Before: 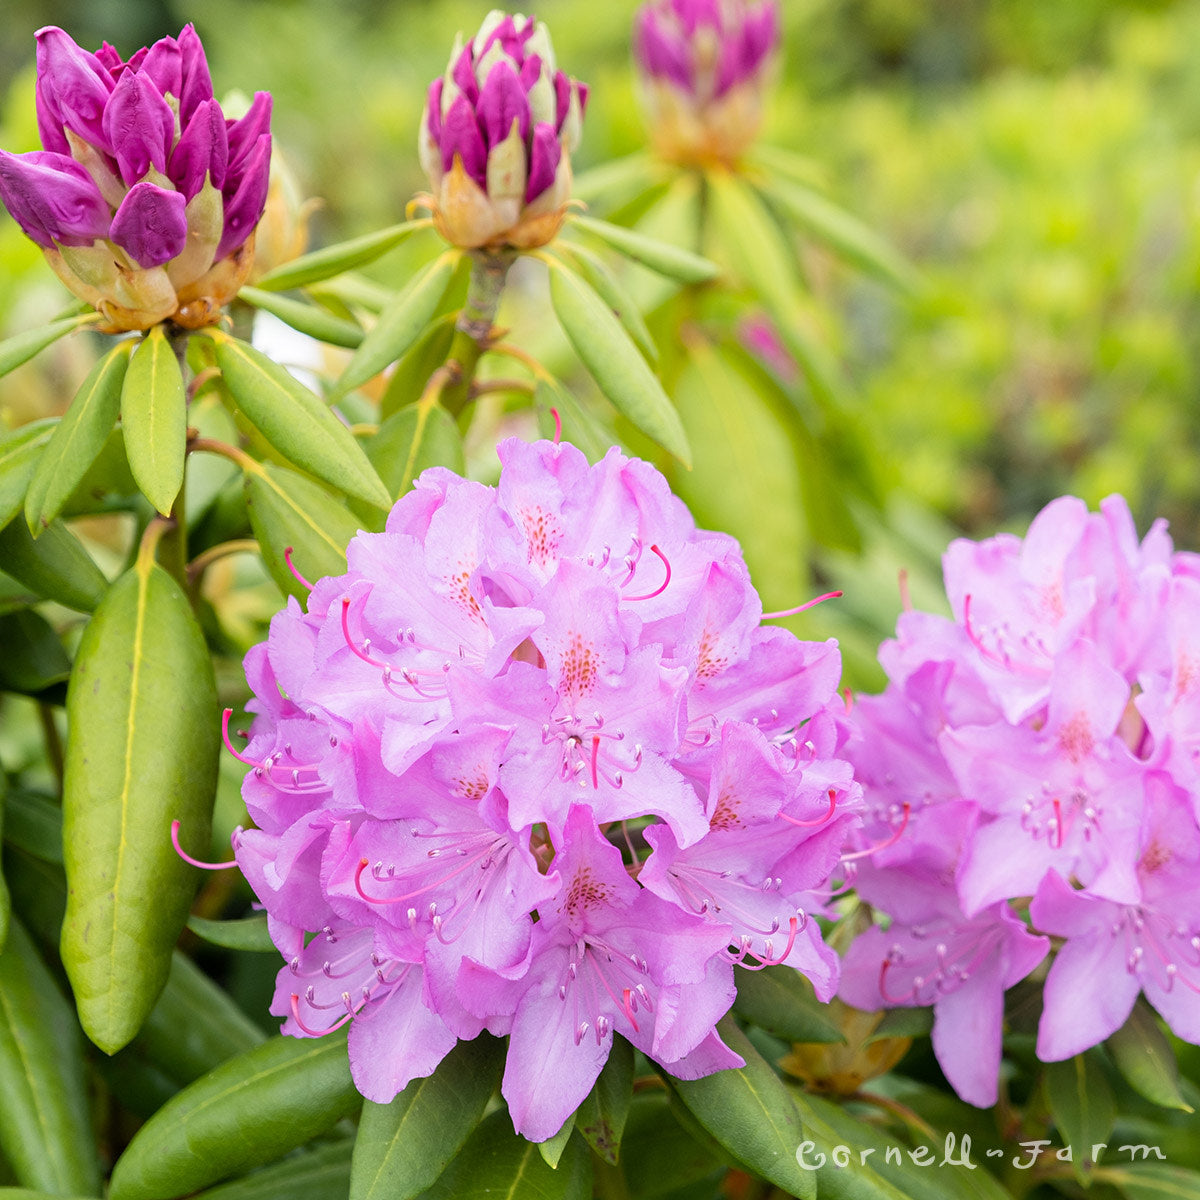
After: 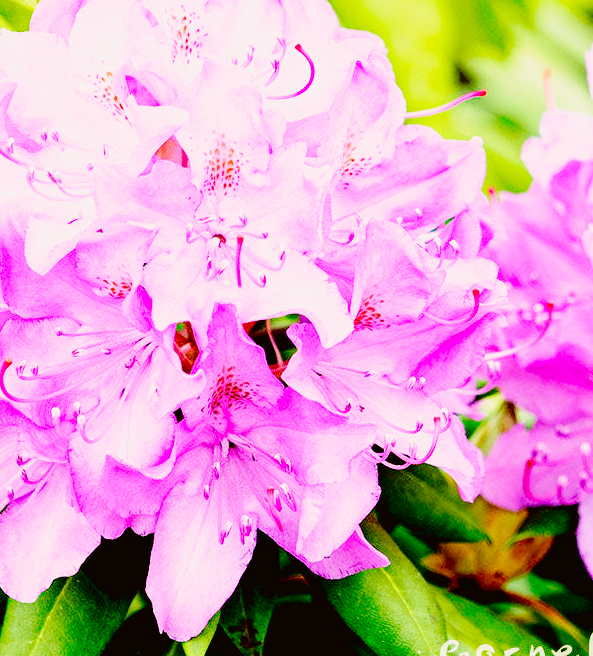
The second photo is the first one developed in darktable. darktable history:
crop: left 29.672%, top 41.786%, right 20.851%, bottom 3.487%
tone curve: curves: ch0 [(0, 0.013) (0.175, 0.11) (0.337, 0.304) (0.498, 0.485) (0.78, 0.742) (0.993, 0.954)]; ch1 [(0, 0) (0.294, 0.184) (0.359, 0.34) (0.362, 0.35) (0.43, 0.41) (0.469, 0.463) (0.495, 0.502) (0.54, 0.563) (0.612, 0.641) (1, 1)]; ch2 [(0, 0) (0.44, 0.437) (0.495, 0.502) (0.524, 0.534) (0.557, 0.56) (0.634, 0.654) (0.728, 0.722) (1, 1)], color space Lab, independent channels, preserve colors none
base curve: curves: ch0 [(0, 0) (0.007, 0.004) (0.027, 0.03) (0.046, 0.07) (0.207, 0.54) (0.442, 0.872) (0.673, 0.972) (1, 1)], preserve colors none
exposure: black level correction 0.056, compensate highlight preservation false
